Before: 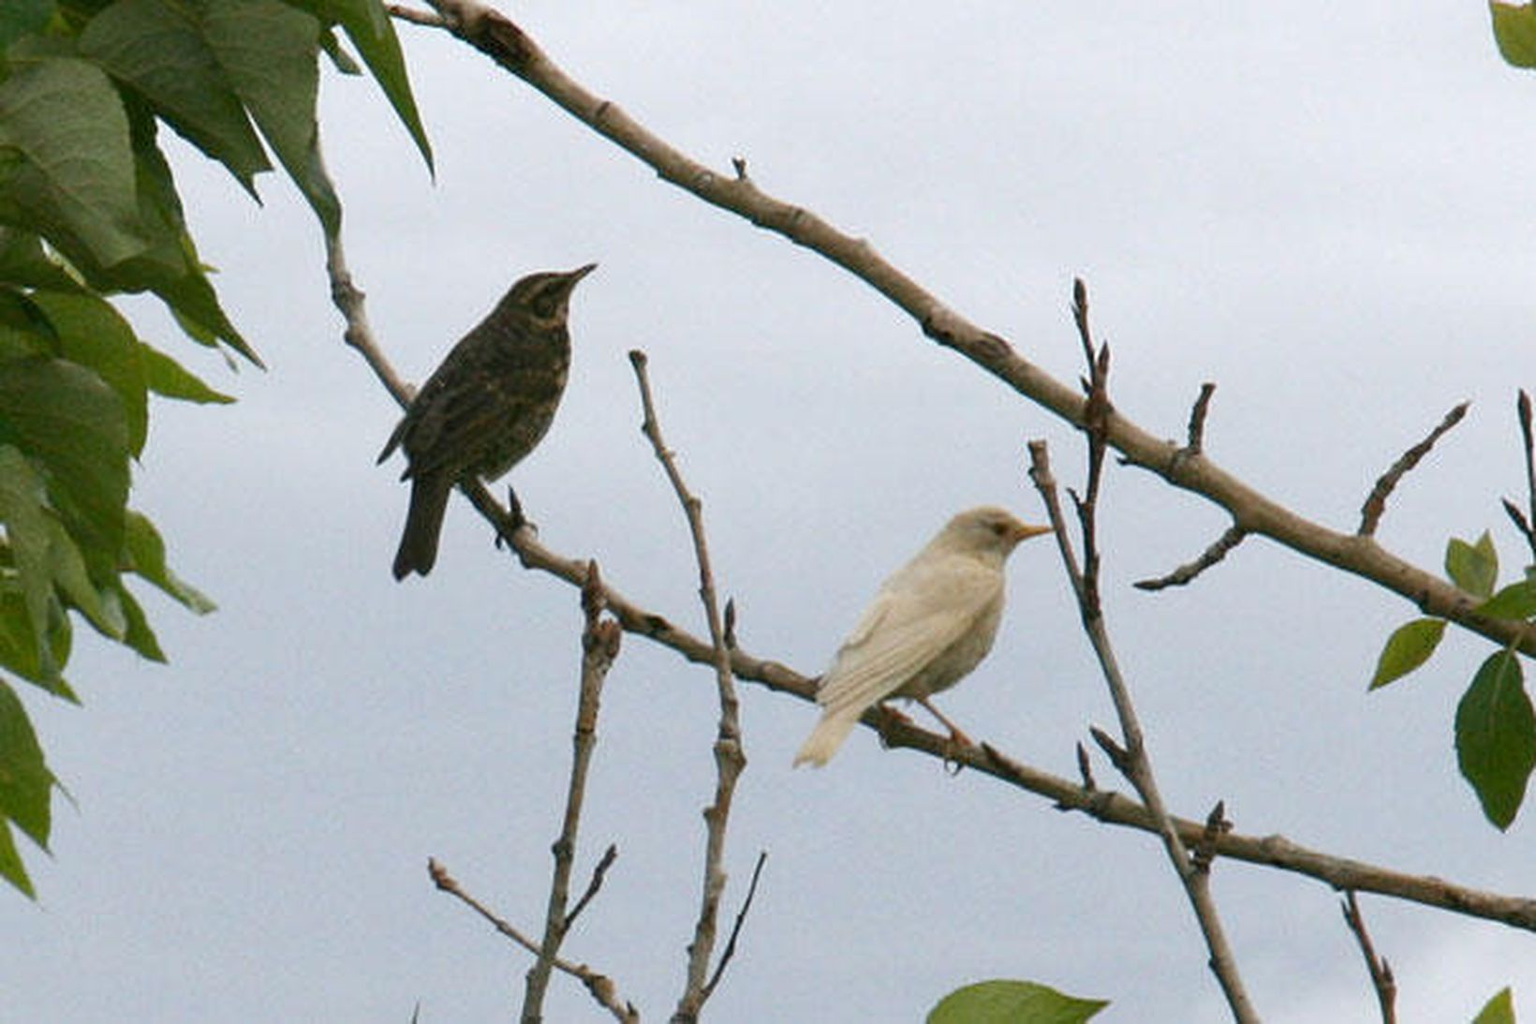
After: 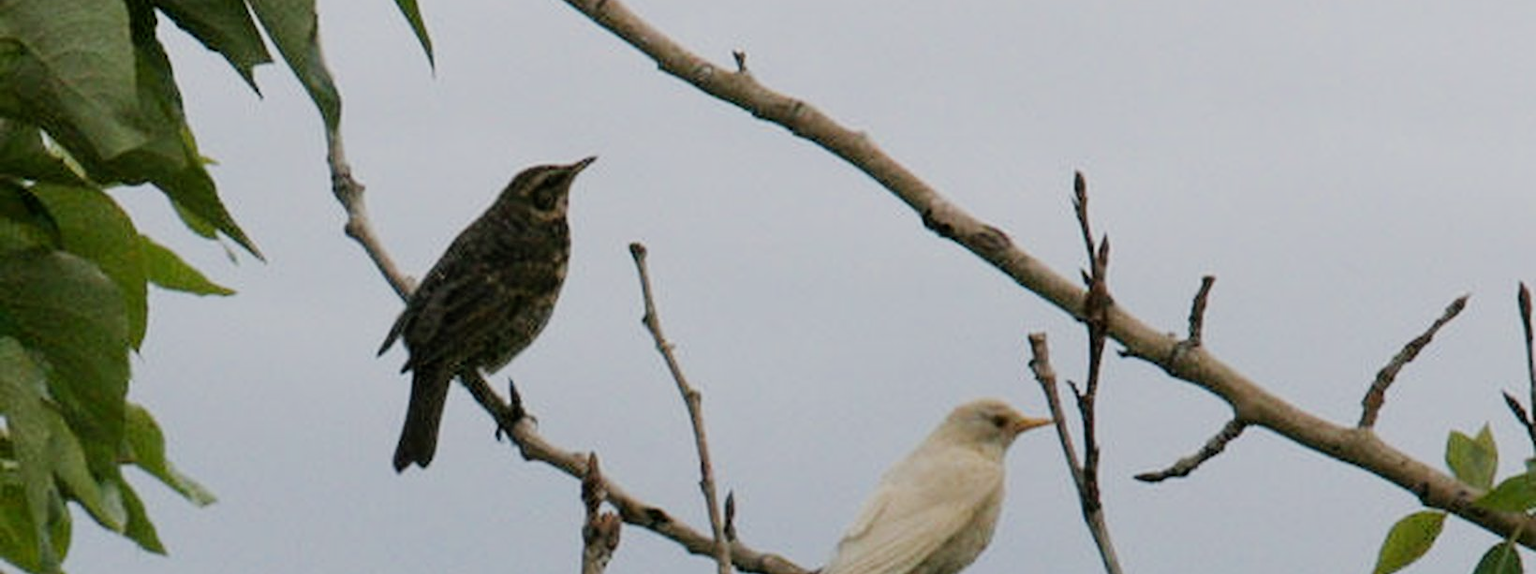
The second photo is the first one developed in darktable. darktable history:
filmic rgb: black relative exposure -7.22 EV, white relative exposure 5.38 EV, hardness 3.02
crop and rotate: top 10.582%, bottom 33.303%
